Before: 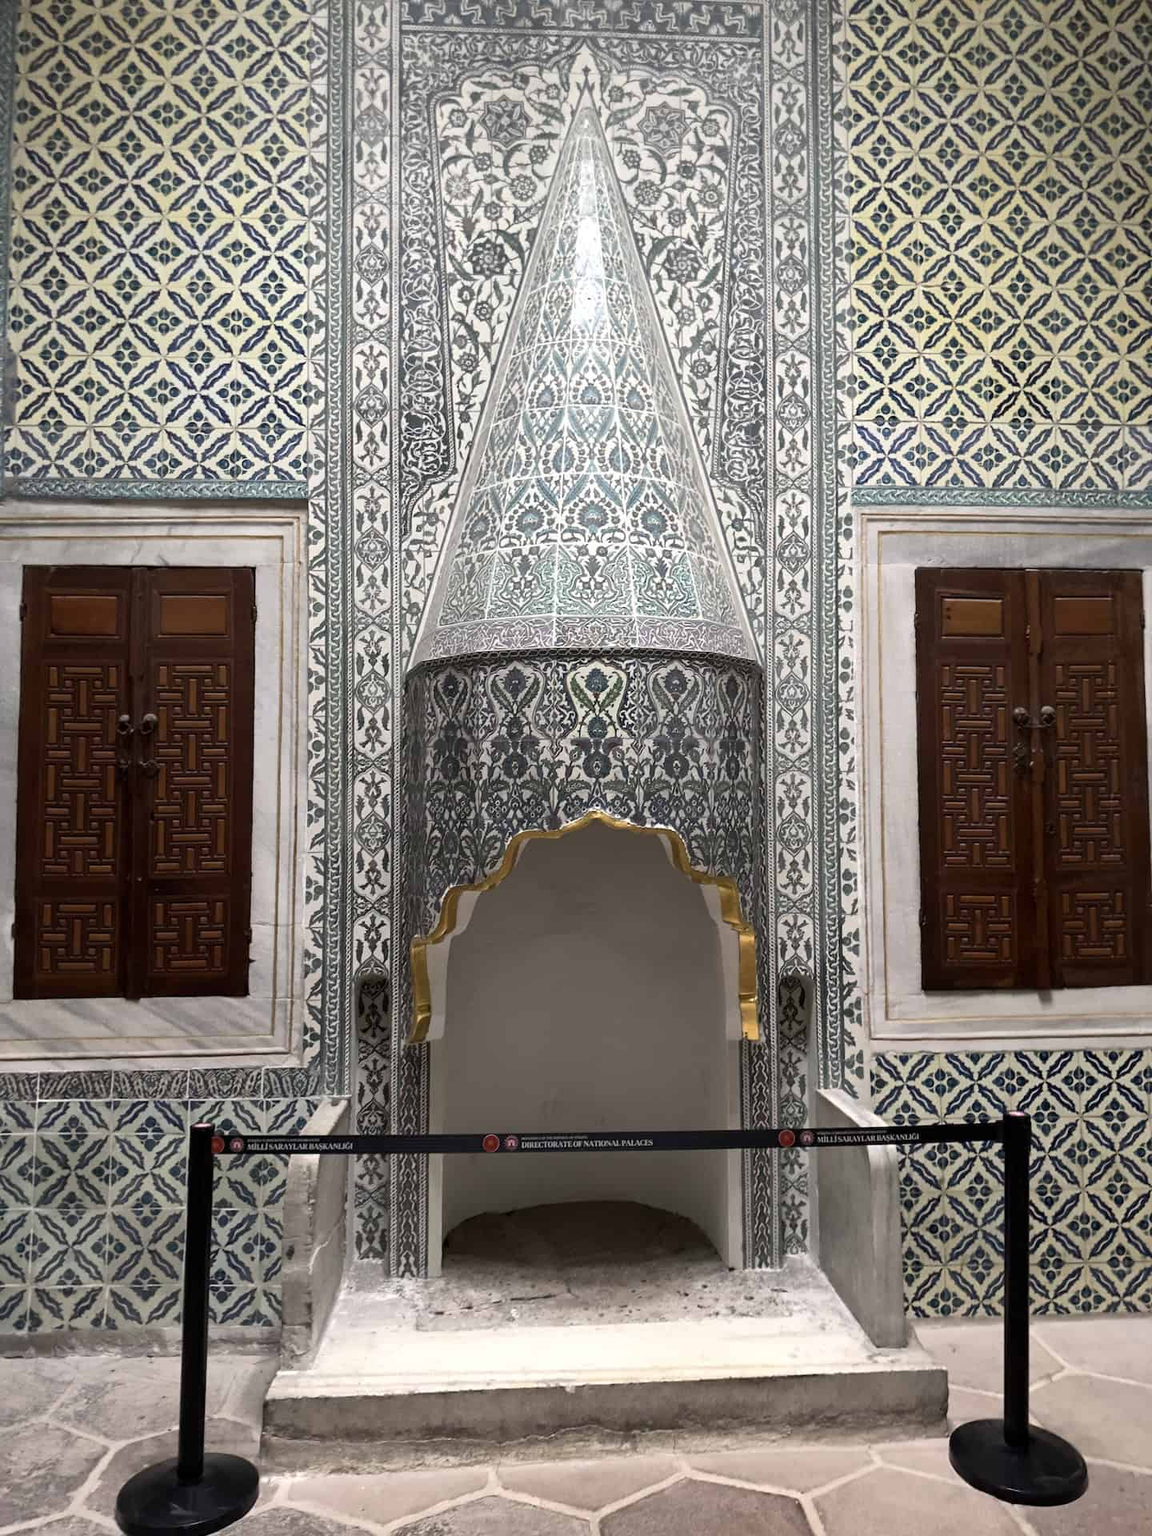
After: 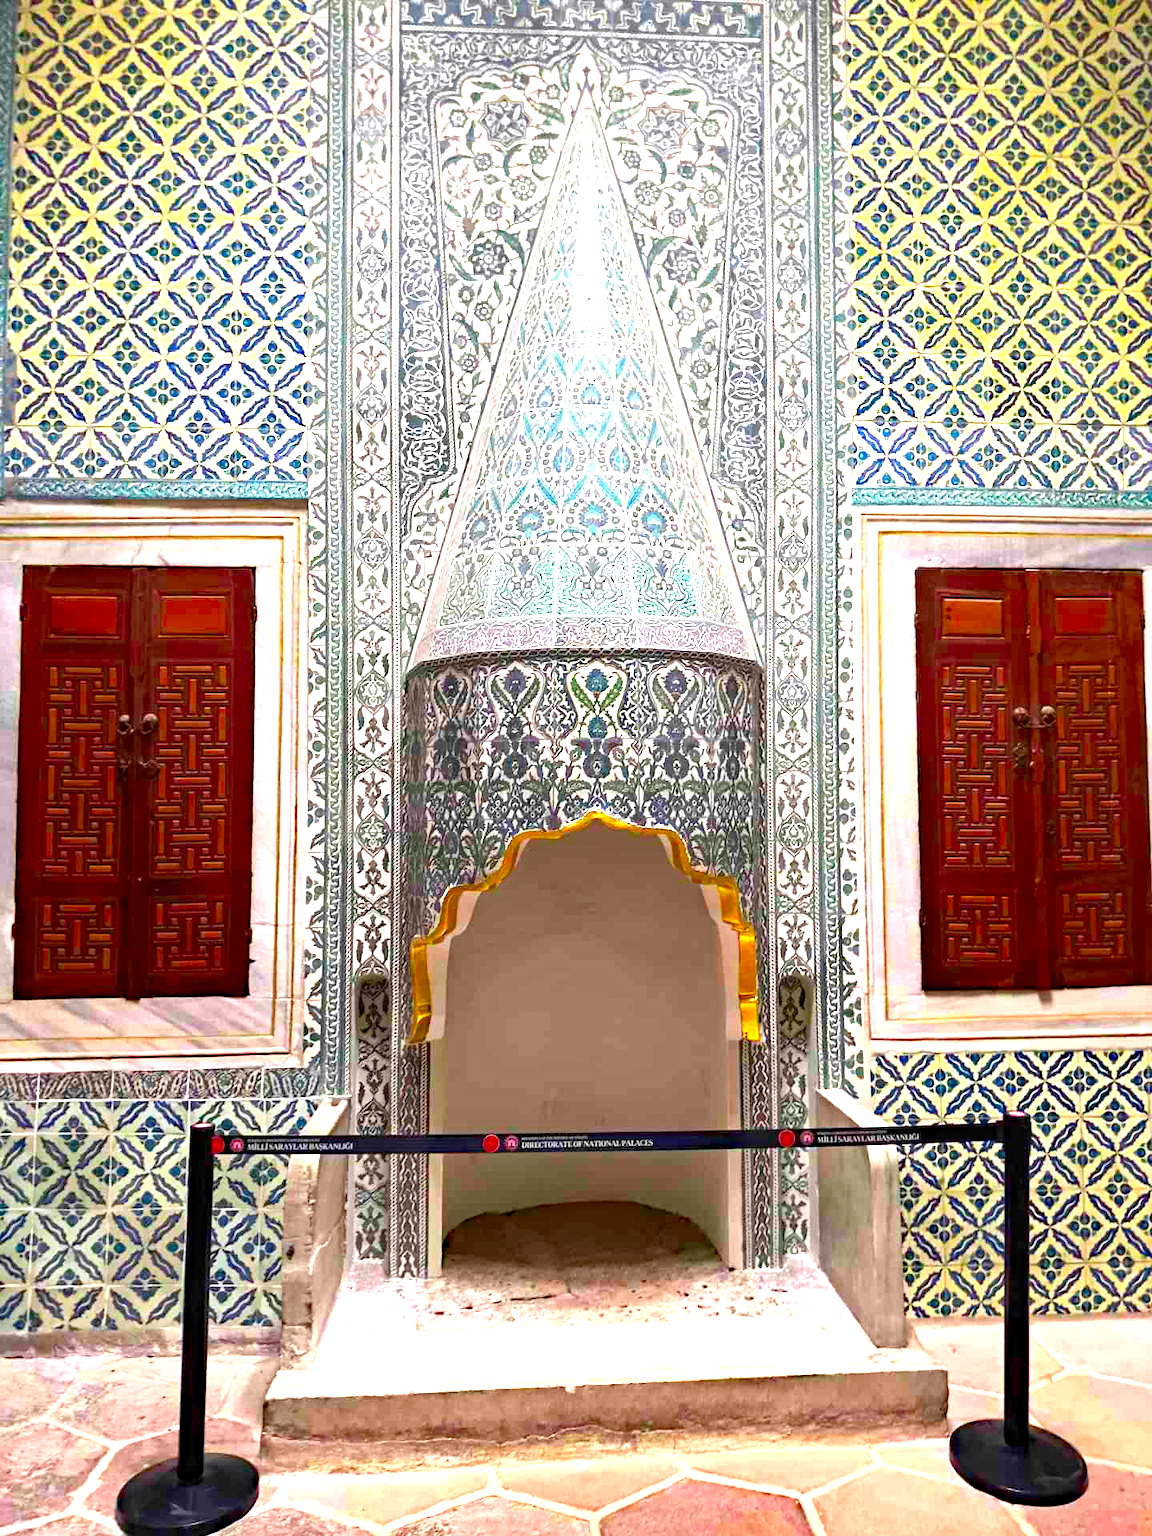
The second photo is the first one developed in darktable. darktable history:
haze removal: strength 0.29, distance 0.25, compatibility mode true, adaptive false
color correction: saturation 2.15
exposure: black level correction 0, exposure 1.35 EV, compensate exposure bias true, compensate highlight preservation false
